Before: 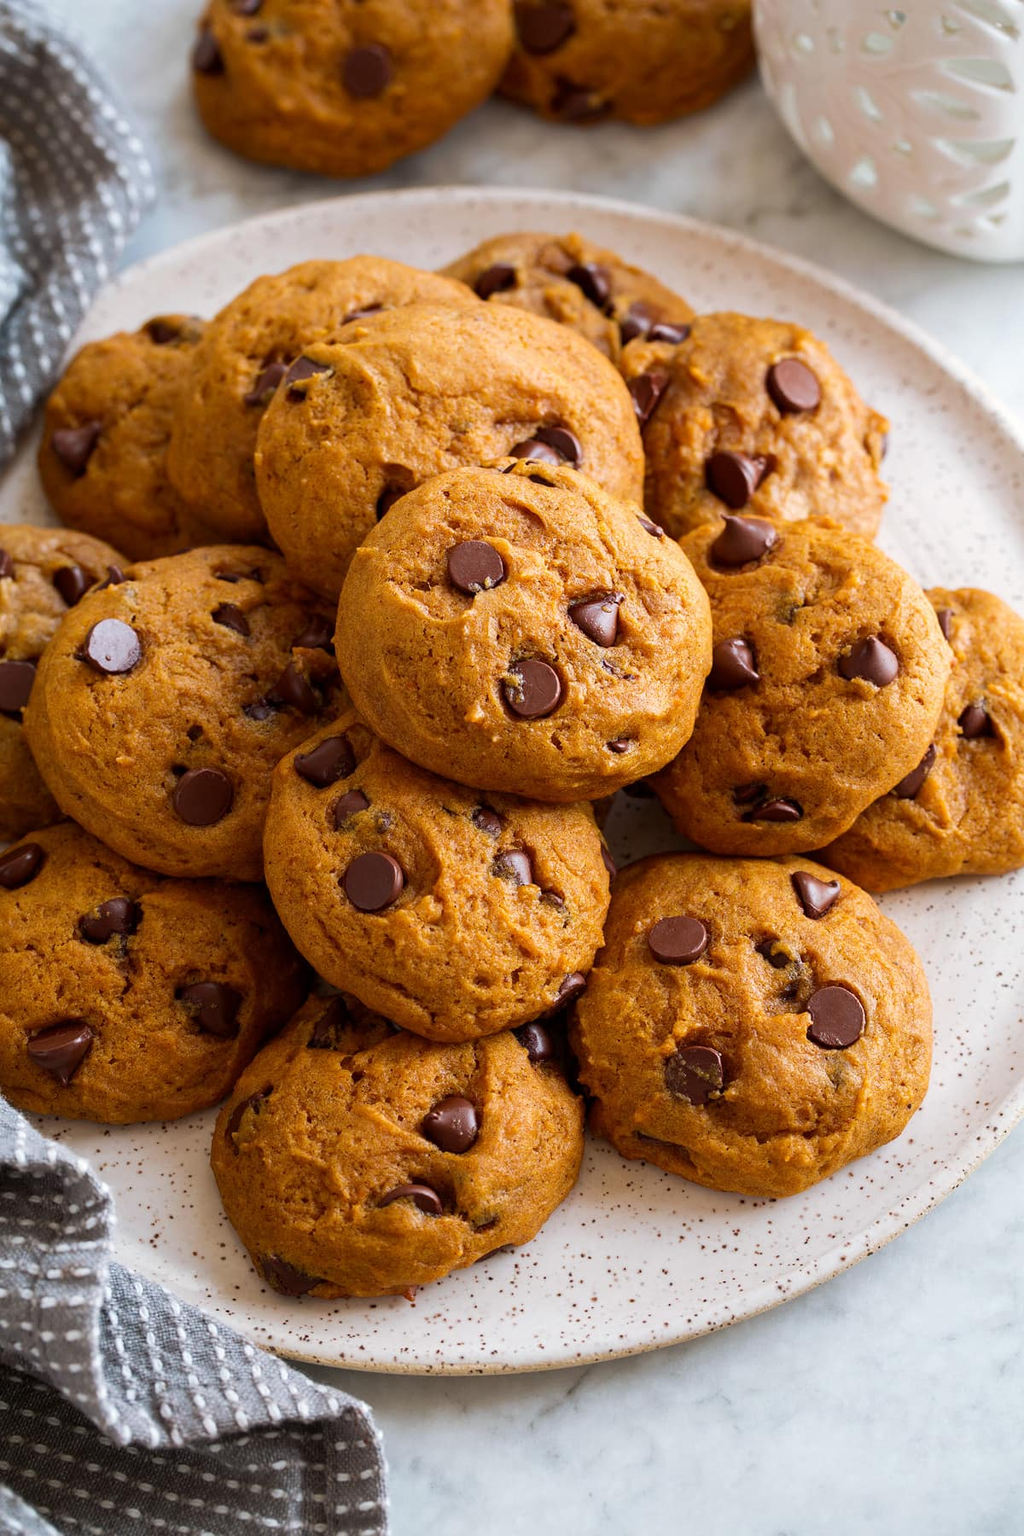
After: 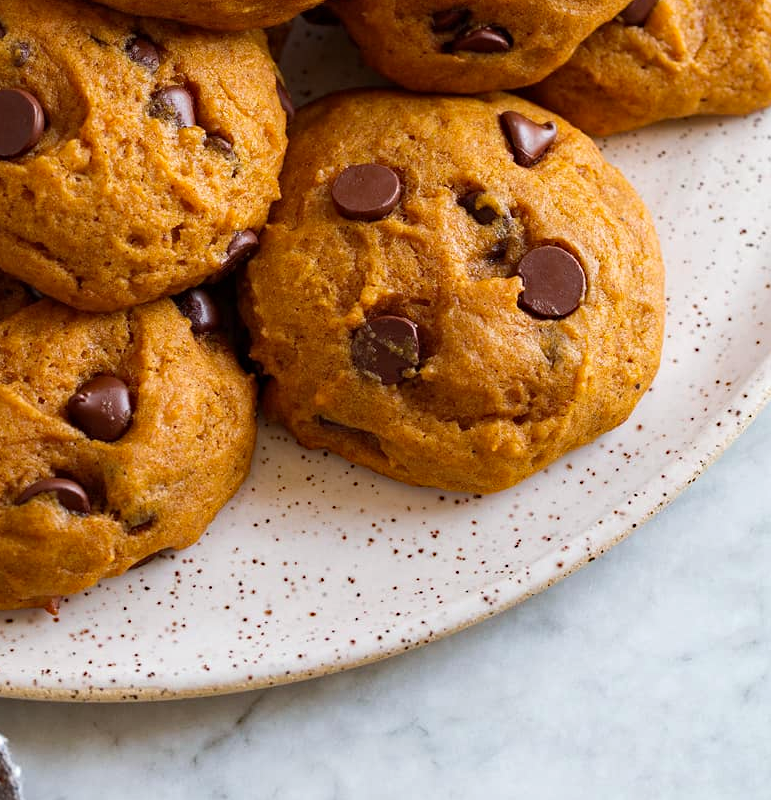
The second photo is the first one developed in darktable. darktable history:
crop and rotate: left 35.699%, top 50.589%, bottom 4.934%
haze removal: strength 0.286, distance 0.247, compatibility mode true, adaptive false
tone equalizer: on, module defaults
